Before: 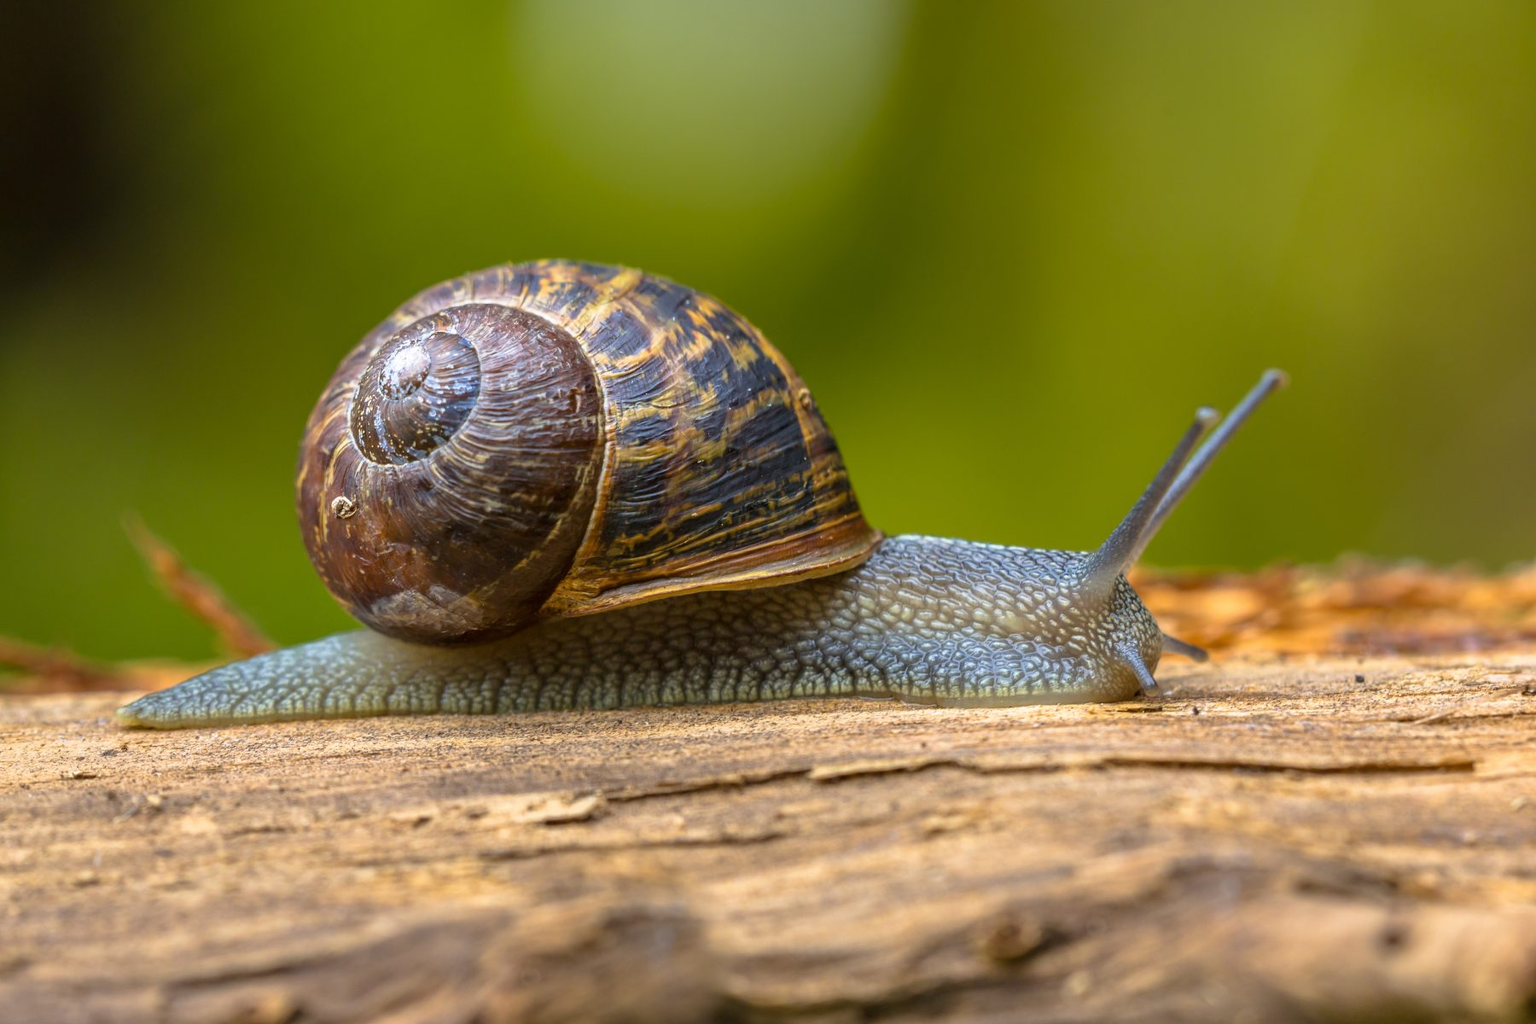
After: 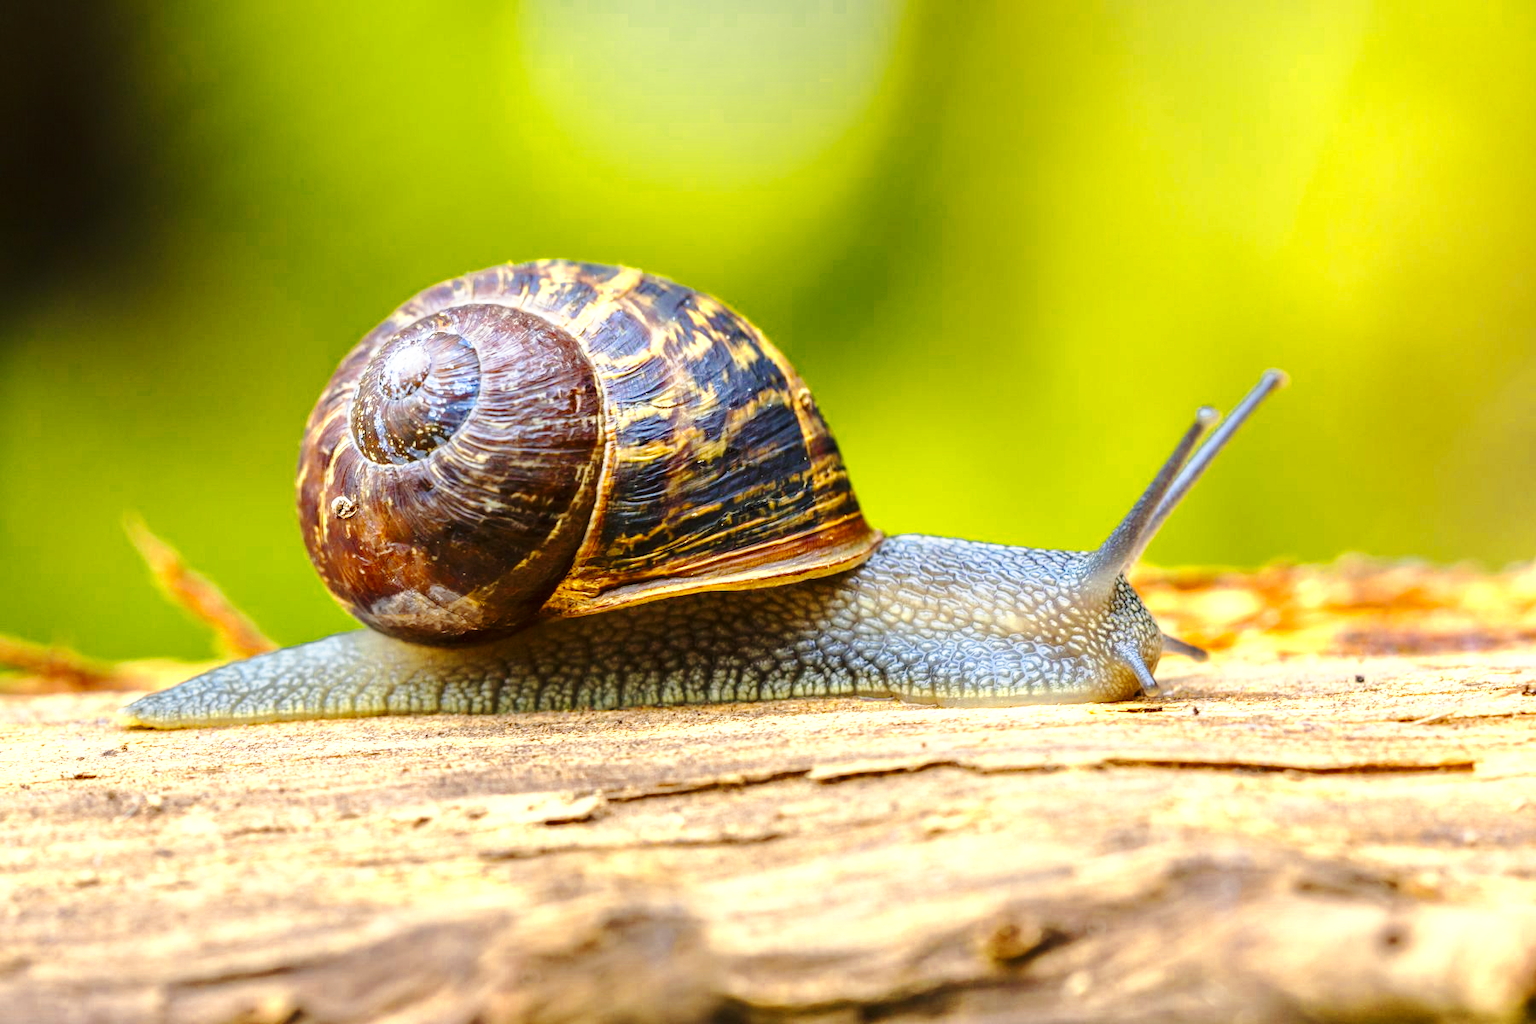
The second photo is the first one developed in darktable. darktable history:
base curve: curves: ch0 [(0, 0) (0.028, 0.03) (0.121, 0.232) (0.46, 0.748) (0.859, 0.968) (1, 1)], preserve colors none
color zones: curves: ch0 [(0.004, 0.305) (0.261, 0.623) (0.389, 0.399) (0.708, 0.571) (0.947, 0.34)]; ch1 [(0.025, 0.645) (0.229, 0.584) (0.326, 0.551) (0.484, 0.262) (0.757, 0.643)]
